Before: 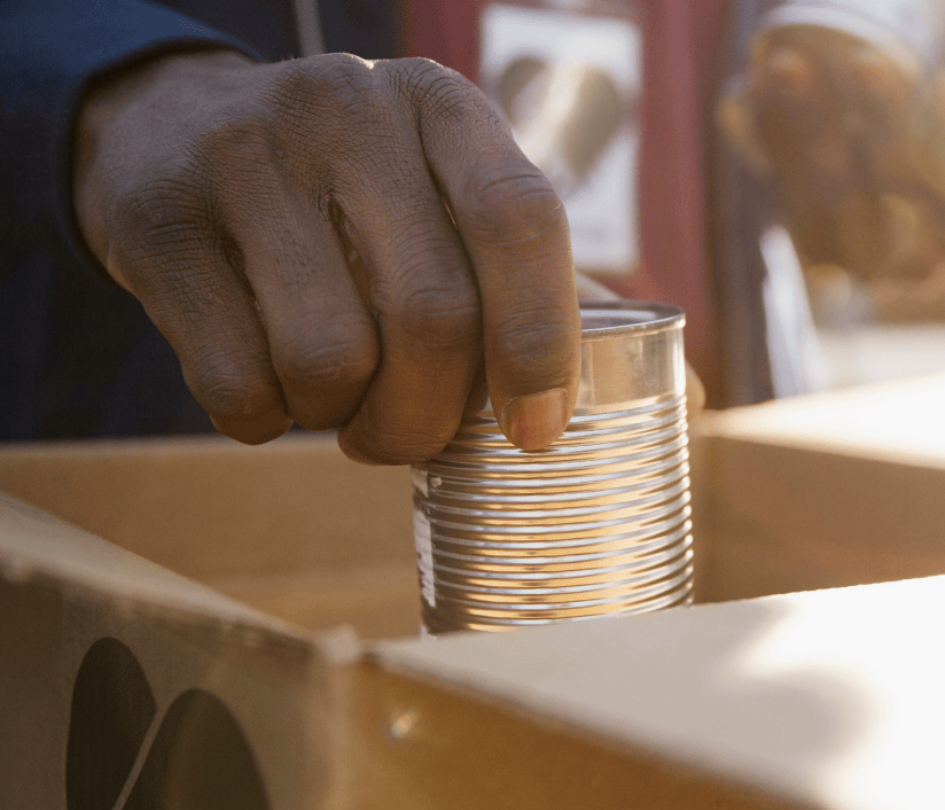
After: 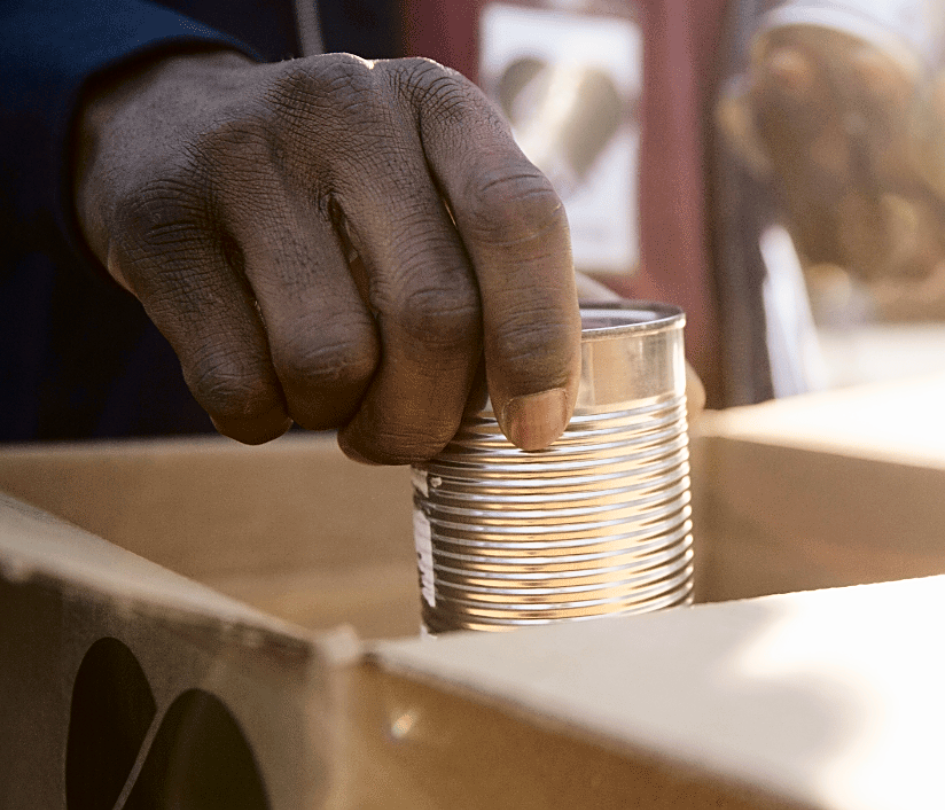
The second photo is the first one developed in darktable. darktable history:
color zones: curves: ch0 [(0, 0.511) (0.143, 0.531) (0.286, 0.56) (0.429, 0.5) (0.571, 0.5) (0.714, 0.5) (0.857, 0.5) (1, 0.5)]; ch1 [(0, 0.525) (0.143, 0.705) (0.286, 0.715) (0.429, 0.35) (0.571, 0.35) (0.714, 0.35) (0.857, 0.4) (1, 0.4)]; ch2 [(0, 0.572) (0.143, 0.512) (0.286, 0.473) (0.429, 0.45) (0.571, 0.5) (0.714, 0.5) (0.857, 0.518) (1, 0.518)], mix -121.73%
tone curve: curves: ch0 [(0, 0) (0.003, 0.003) (0.011, 0.005) (0.025, 0.008) (0.044, 0.012) (0.069, 0.02) (0.1, 0.031) (0.136, 0.047) (0.177, 0.088) (0.224, 0.141) (0.277, 0.222) (0.335, 0.32) (0.399, 0.422) (0.468, 0.523) (0.543, 0.621) (0.623, 0.715) (0.709, 0.796) (0.801, 0.88) (0.898, 0.962) (1, 1)], color space Lab, independent channels, preserve colors none
sharpen: on, module defaults
